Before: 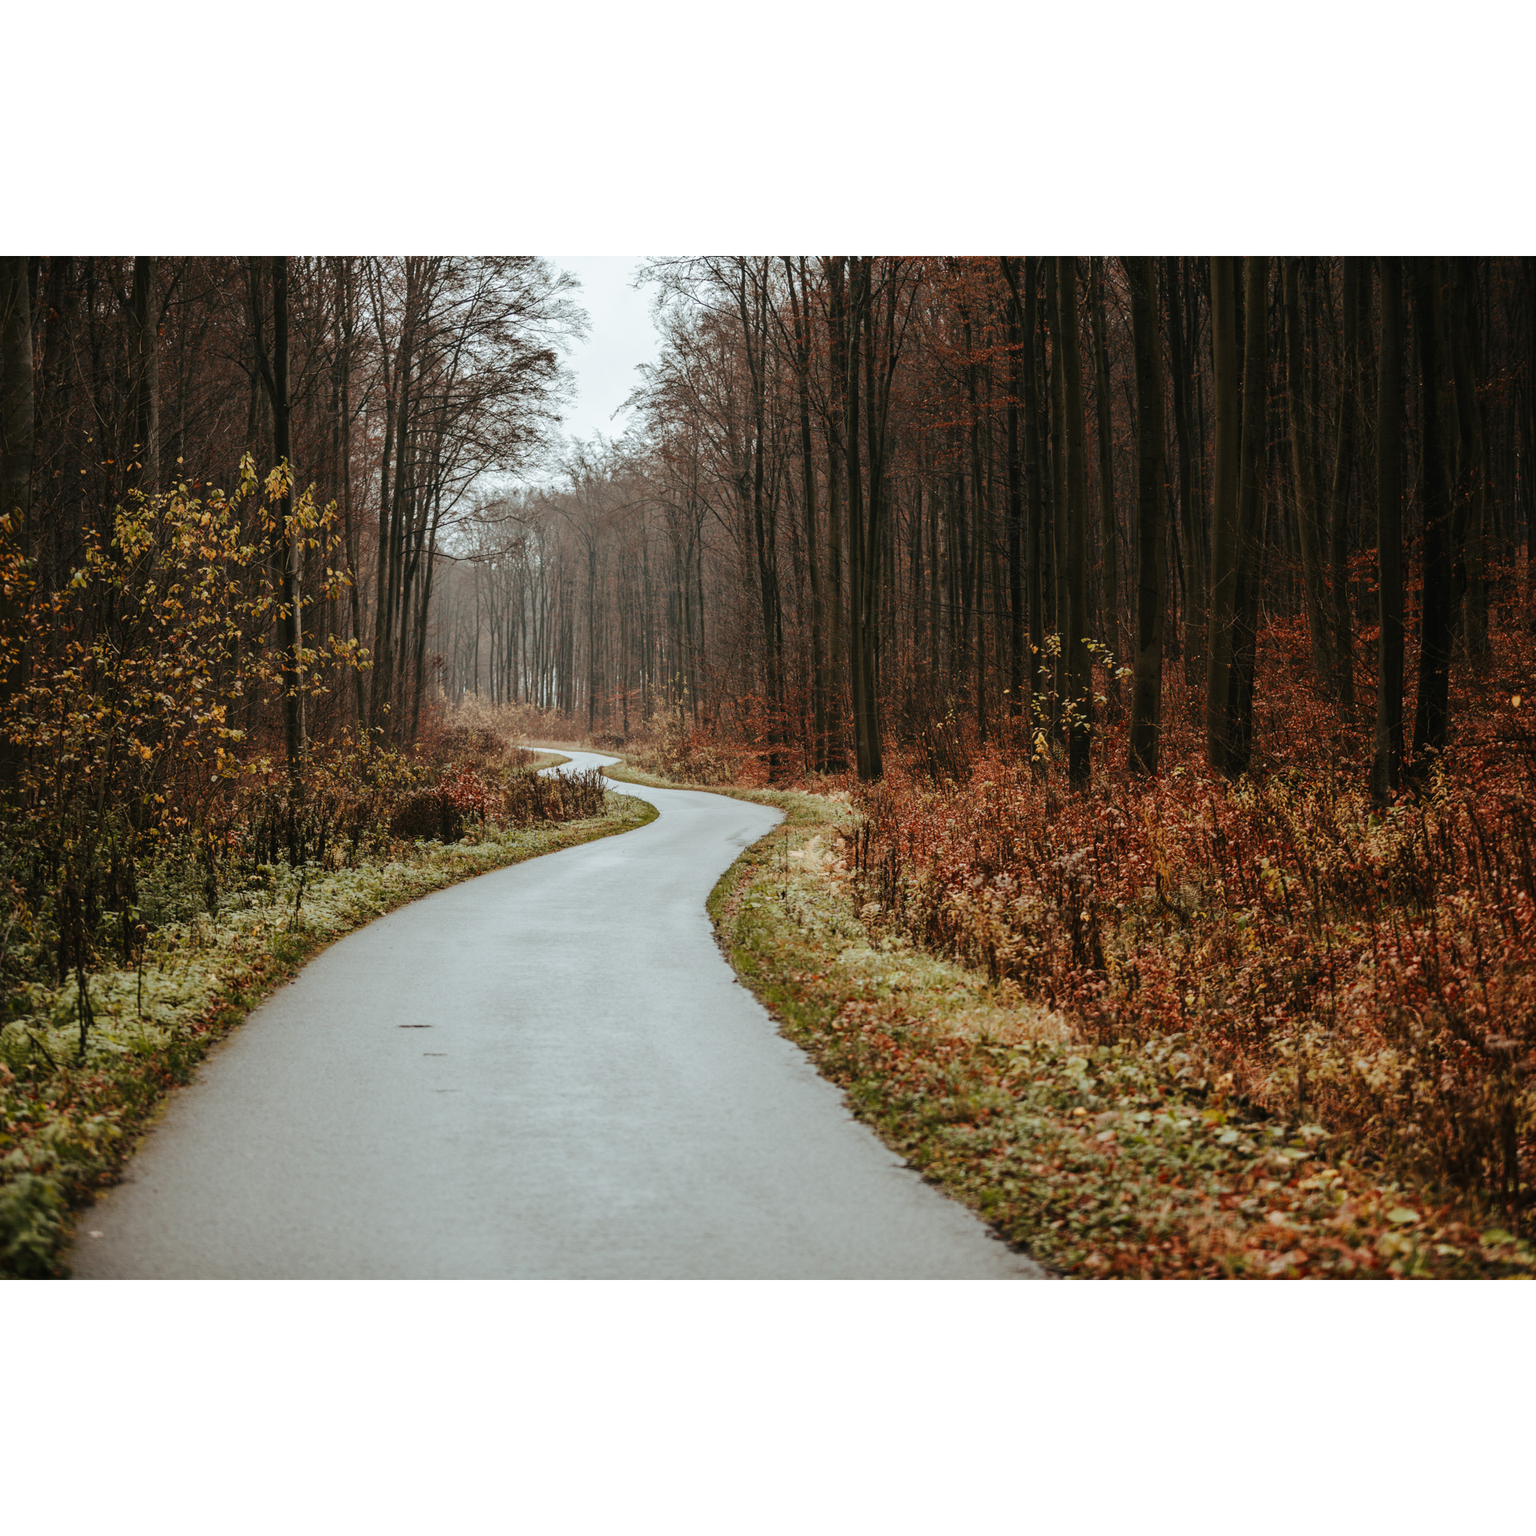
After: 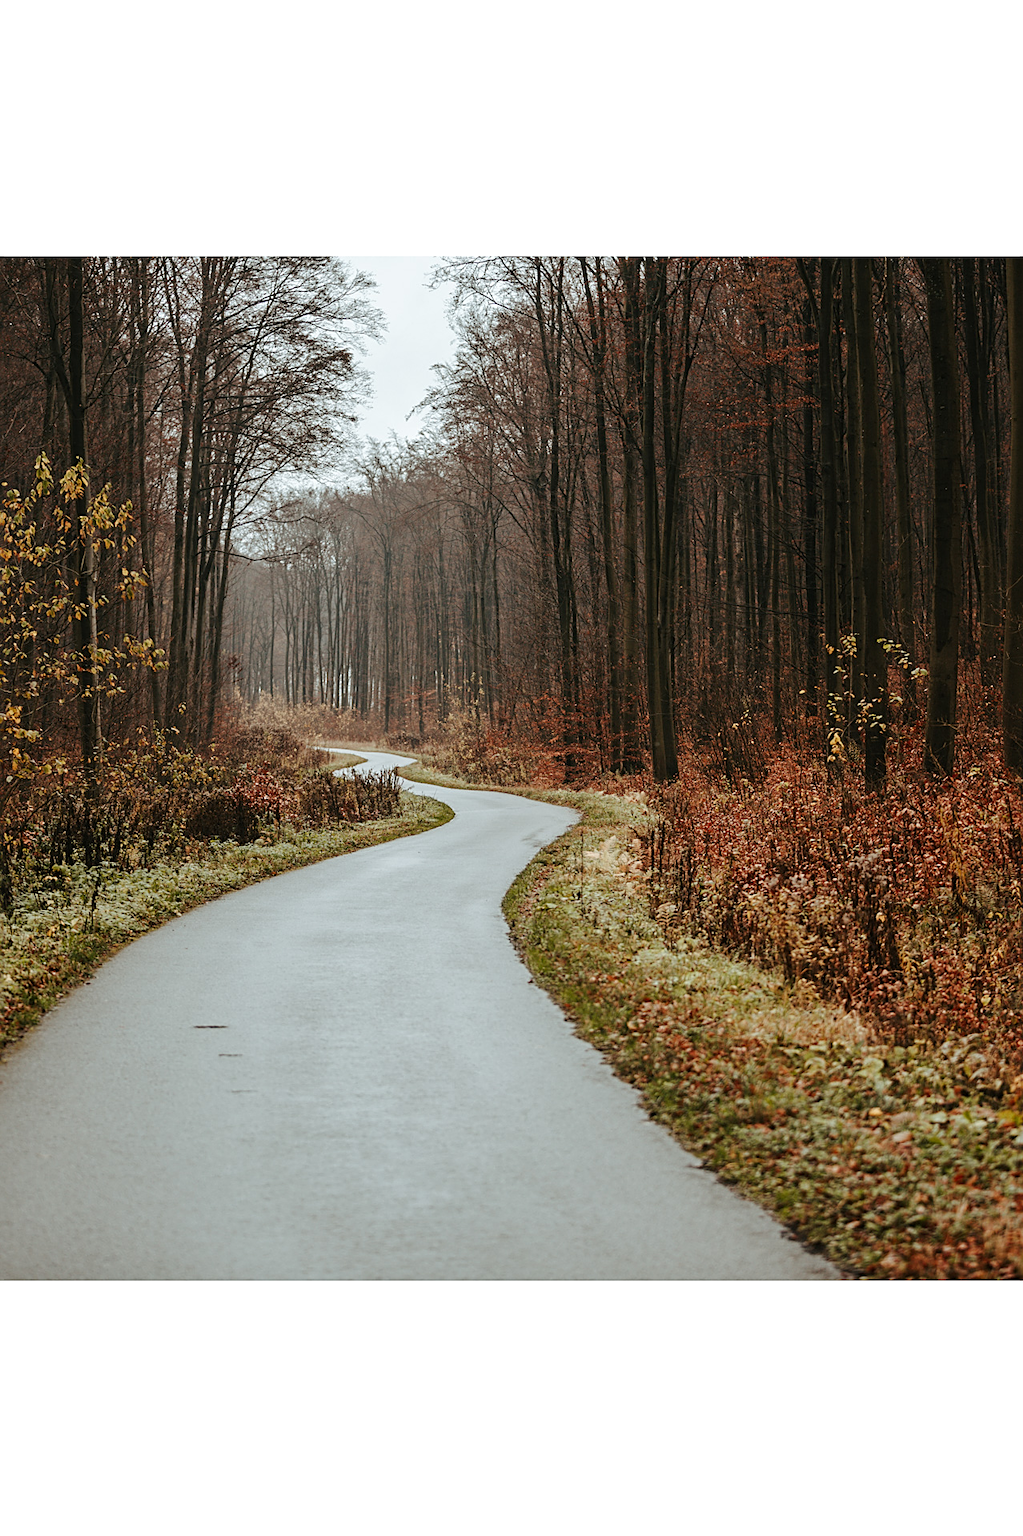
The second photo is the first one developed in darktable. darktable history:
sharpen: on, module defaults
crop and rotate: left 13.342%, right 19.991%
